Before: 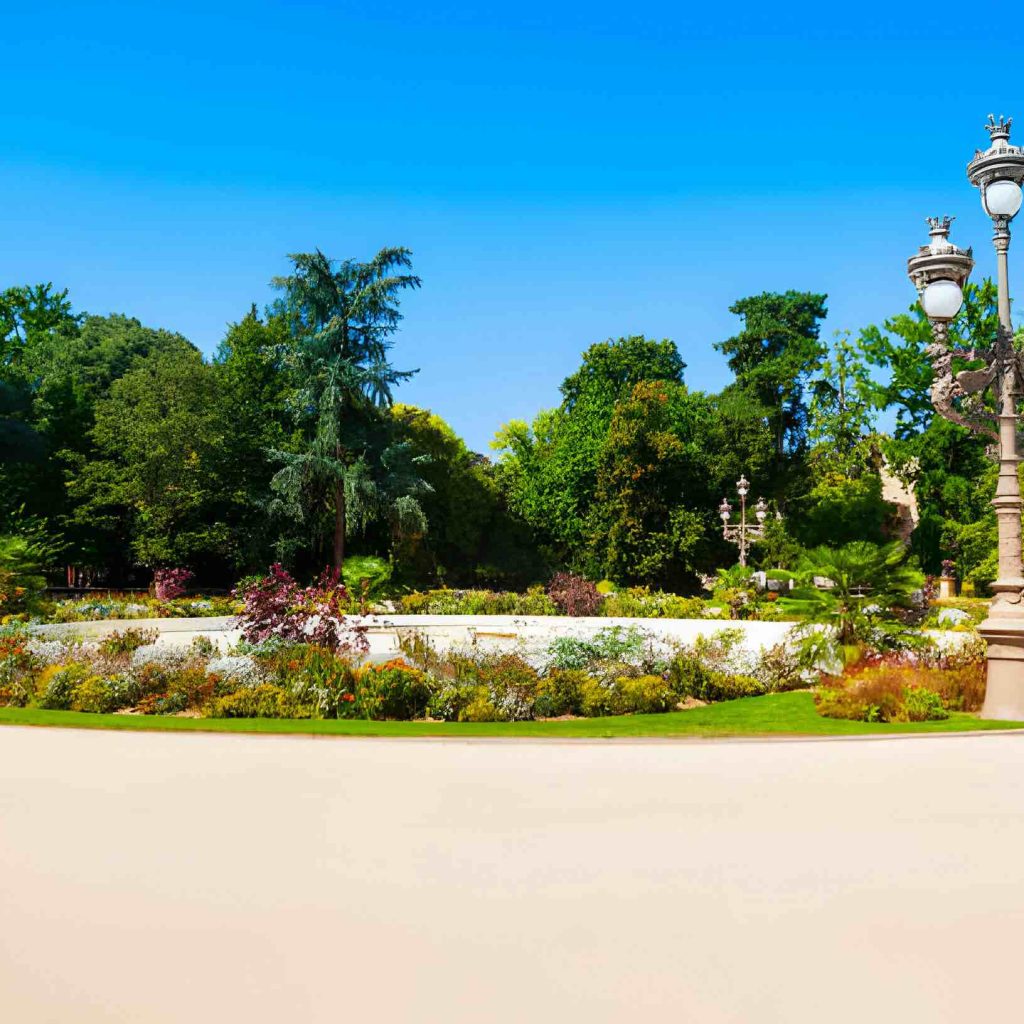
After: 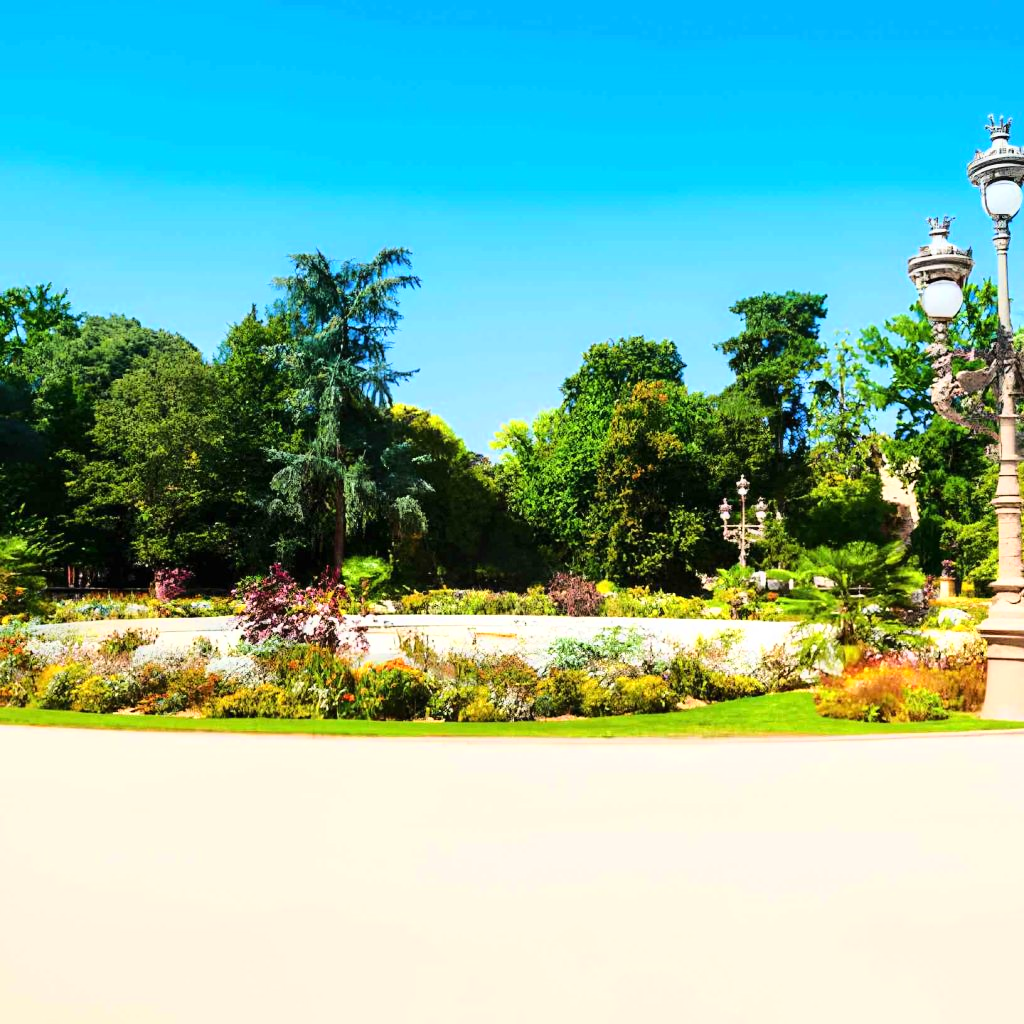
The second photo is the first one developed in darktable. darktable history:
base curve: curves: ch0 [(0, 0) (0.028, 0.03) (0.121, 0.232) (0.46, 0.748) (0.859, 0.968) (1, 1)], preserve colors average RGB
